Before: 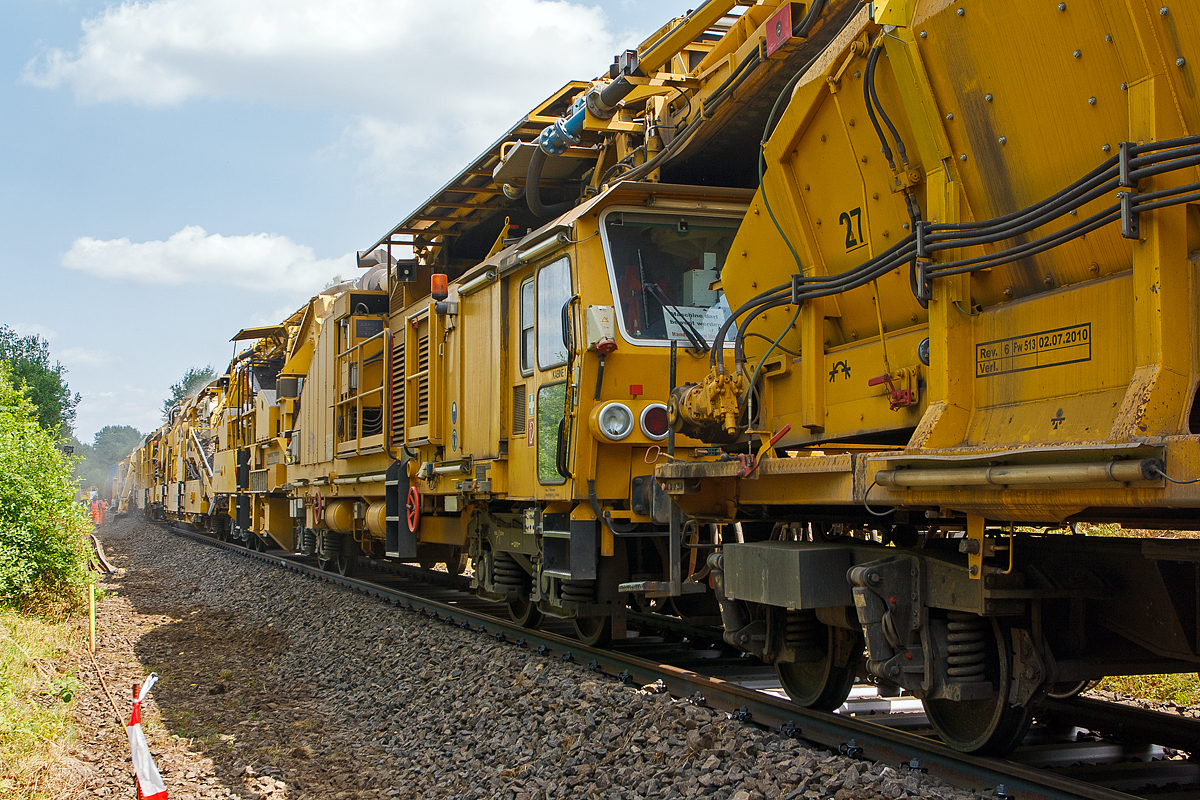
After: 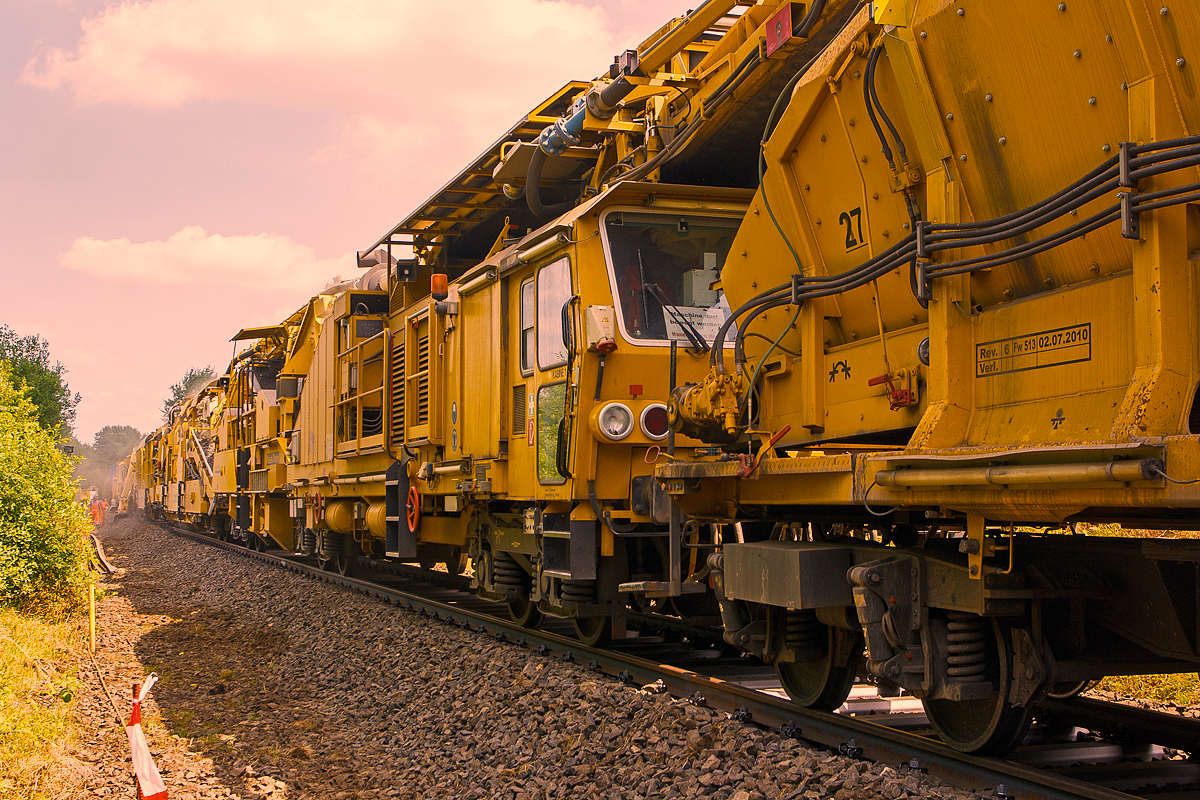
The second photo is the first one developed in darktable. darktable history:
color correction: highlights a* 40, highlights b* 40, saturation 0.69
color balance rgb: linear chroma grading › global chroma 15%, perceptual saturation grading › global saturation 30%
